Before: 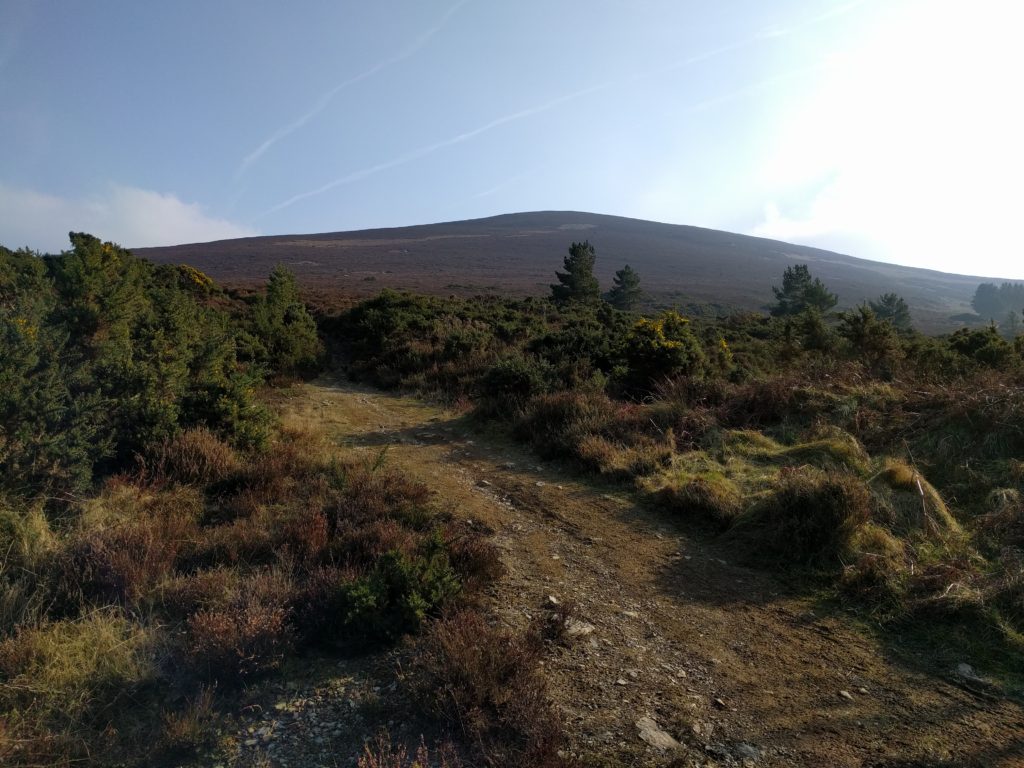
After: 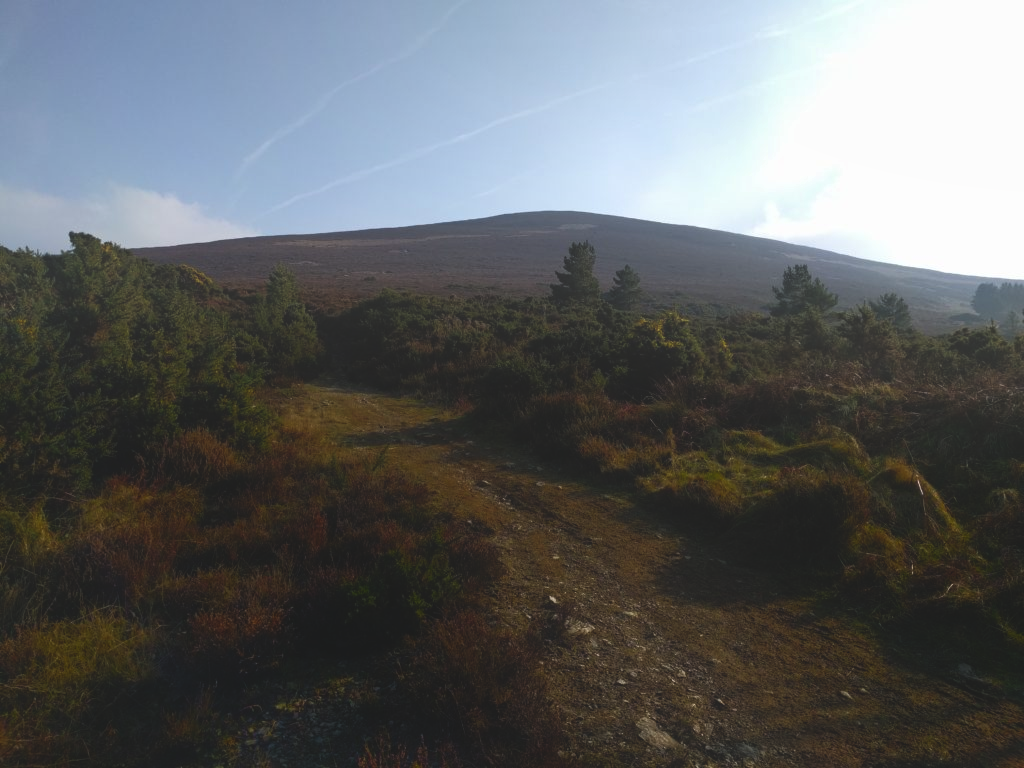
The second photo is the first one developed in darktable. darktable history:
exposure: black level correction -0.031, compensate exposure bias true, compensate highlight preservation false
shadows and highlights: shadows -88.56, highlights -36.83, soften with gaussian
